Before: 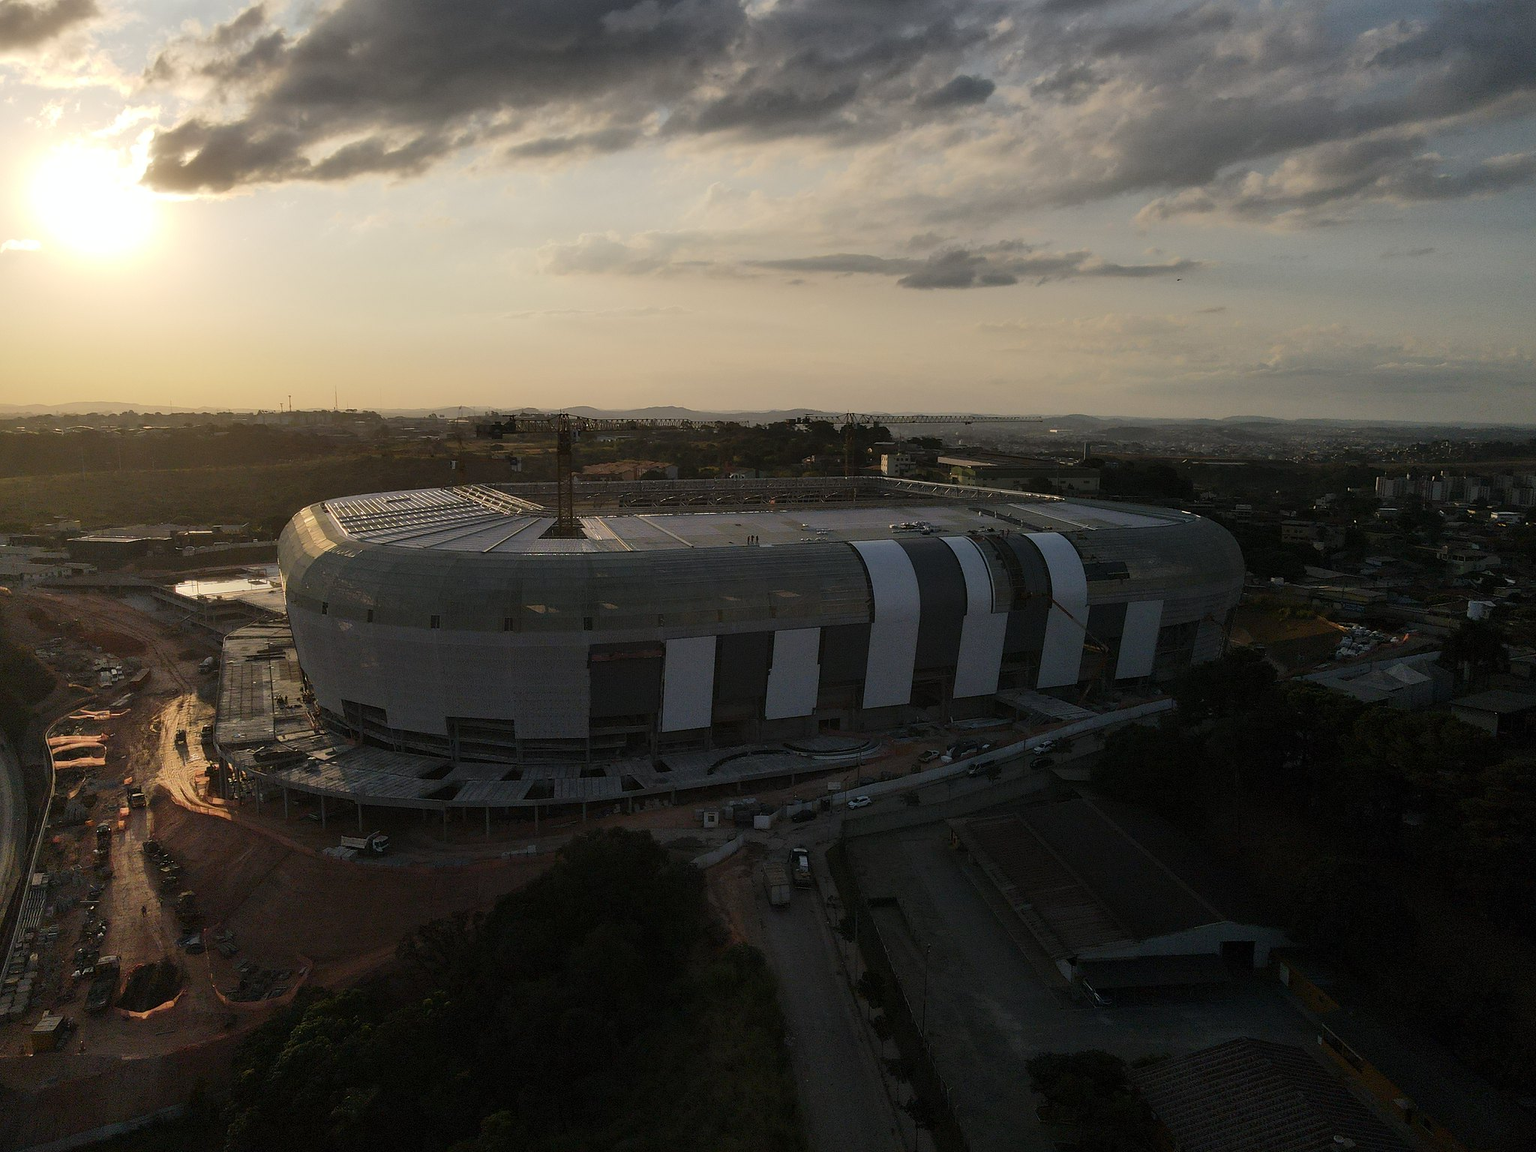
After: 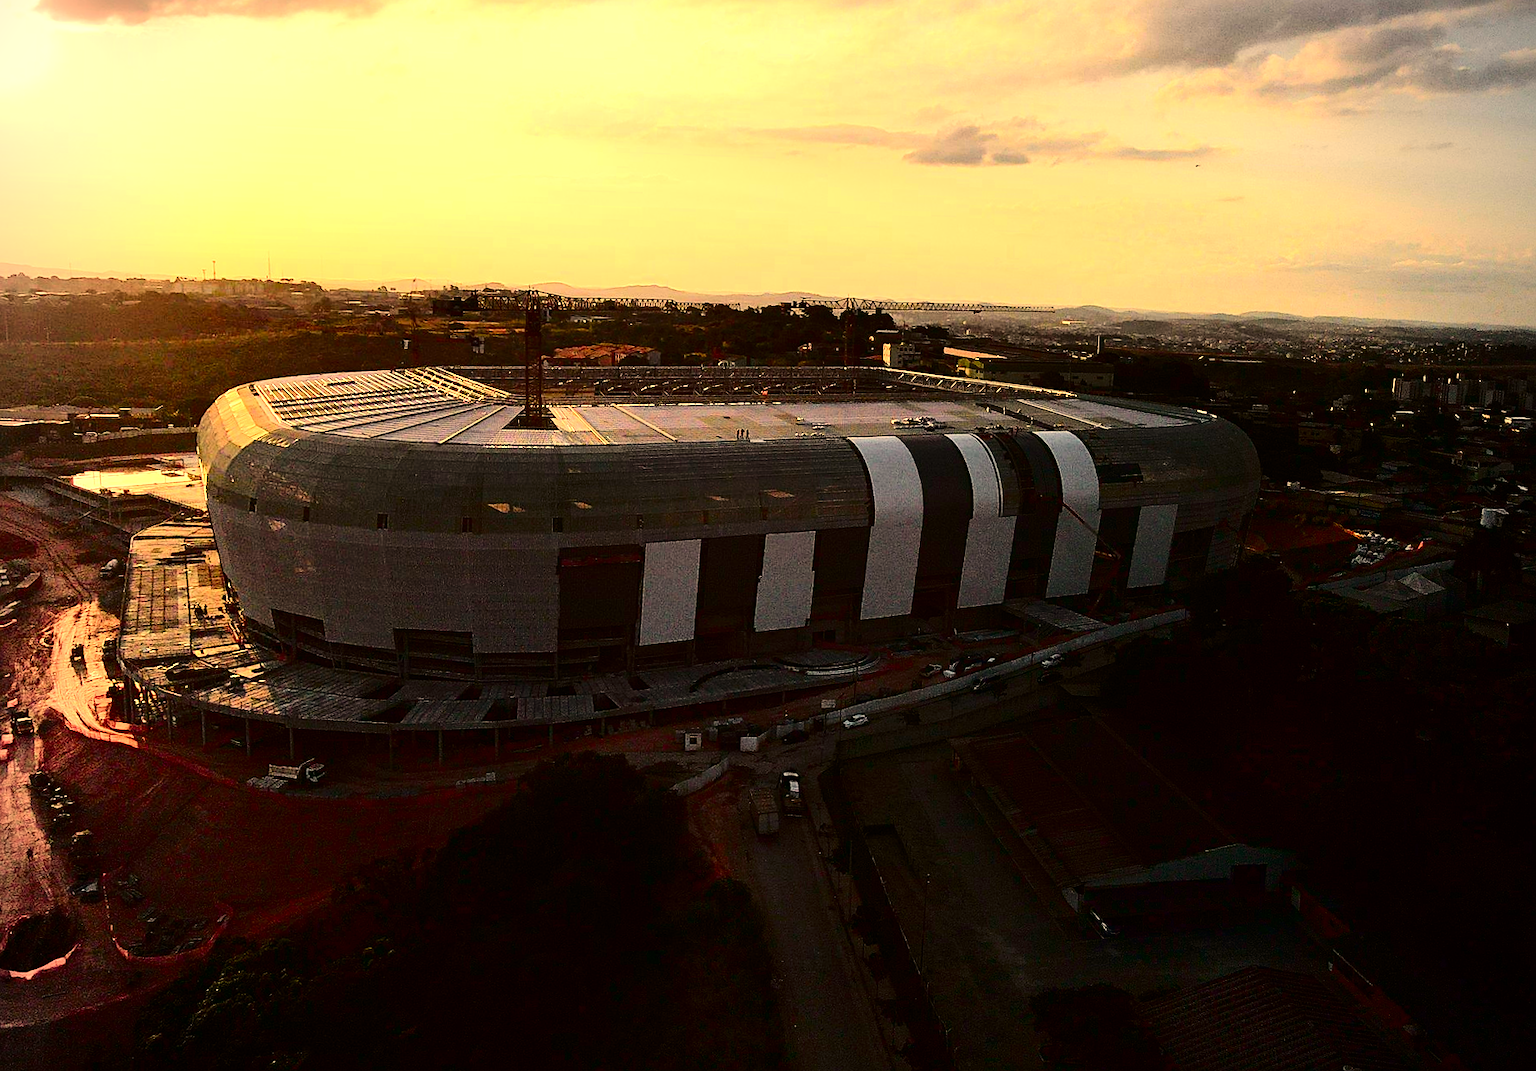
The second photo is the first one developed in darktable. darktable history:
vignetting: on, module defaults
white balance: red 1.123, blue 0.83
contrast brightness saturation: contrast 0.22
tone curve: curves: ch0 [(0, 0) (0.106, 0.026) (0.275, 0.155) (0.392, 0.314) (0.513, 0.481) (0.657, 0.667) (1, 1)]; ch1 [(0, 0) (0.5, 0.511) (0.536, 0.579) (0.587, 0.69) (1, 1)]; ch2 [(0, 0) (0.5, 0.5) (0.55, 0.552) (0.625, 0.699) (1, 1)], color space Lab, independent channels, preserve colors none
crop and rotate: left 8.262%, top 9.226%
rotate and perspective: rotation 0.679°, lens shift (horizontal) 0.136, crop left 0.009, crop right 0.991, crop top 0.078, crop bottom 0.95
sharpen: radius 2.529, amount 0.323
exposure: black level correction 0, exposure 1.3 EV, compensate exposure bias true, compensate highlight preservation false
